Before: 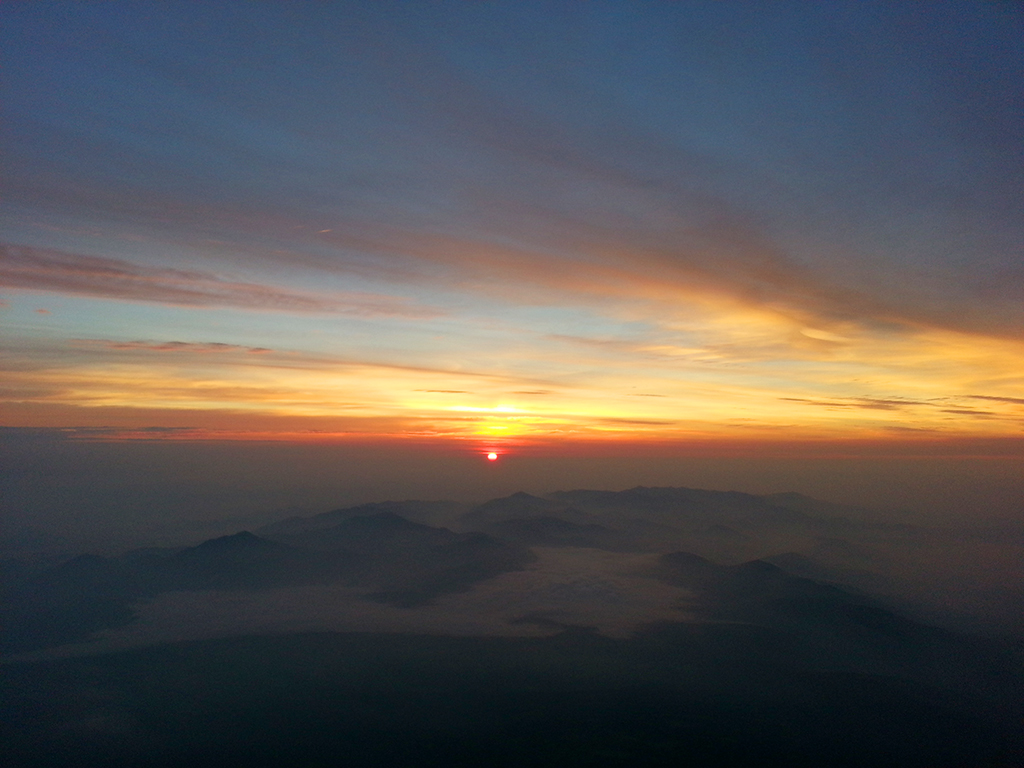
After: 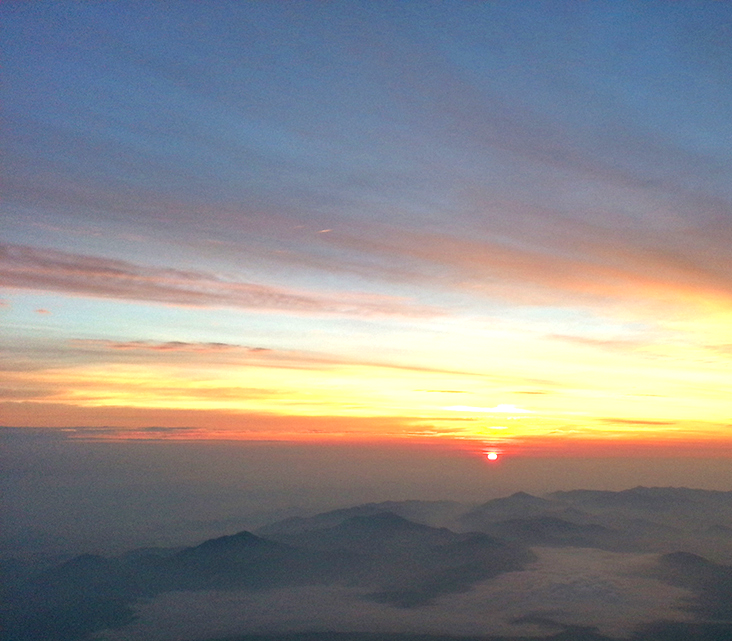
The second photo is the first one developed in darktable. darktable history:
local contrast: on, module defaults
crop: right 28.467%, bottom 16.413%
exposure: black level correction 0.001, exposure 0.966 EV, compensate highlight preservation false
